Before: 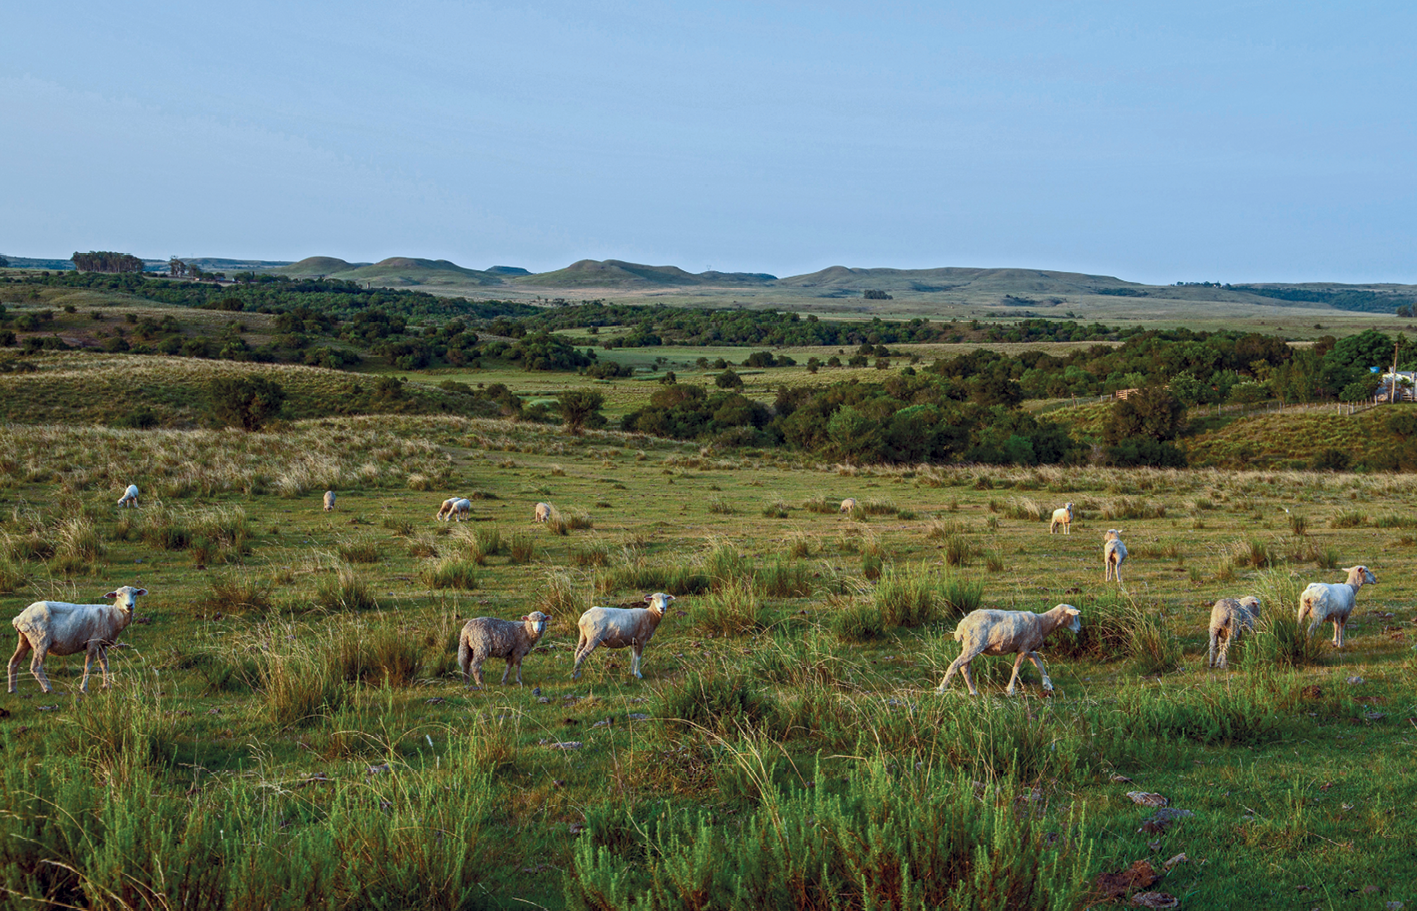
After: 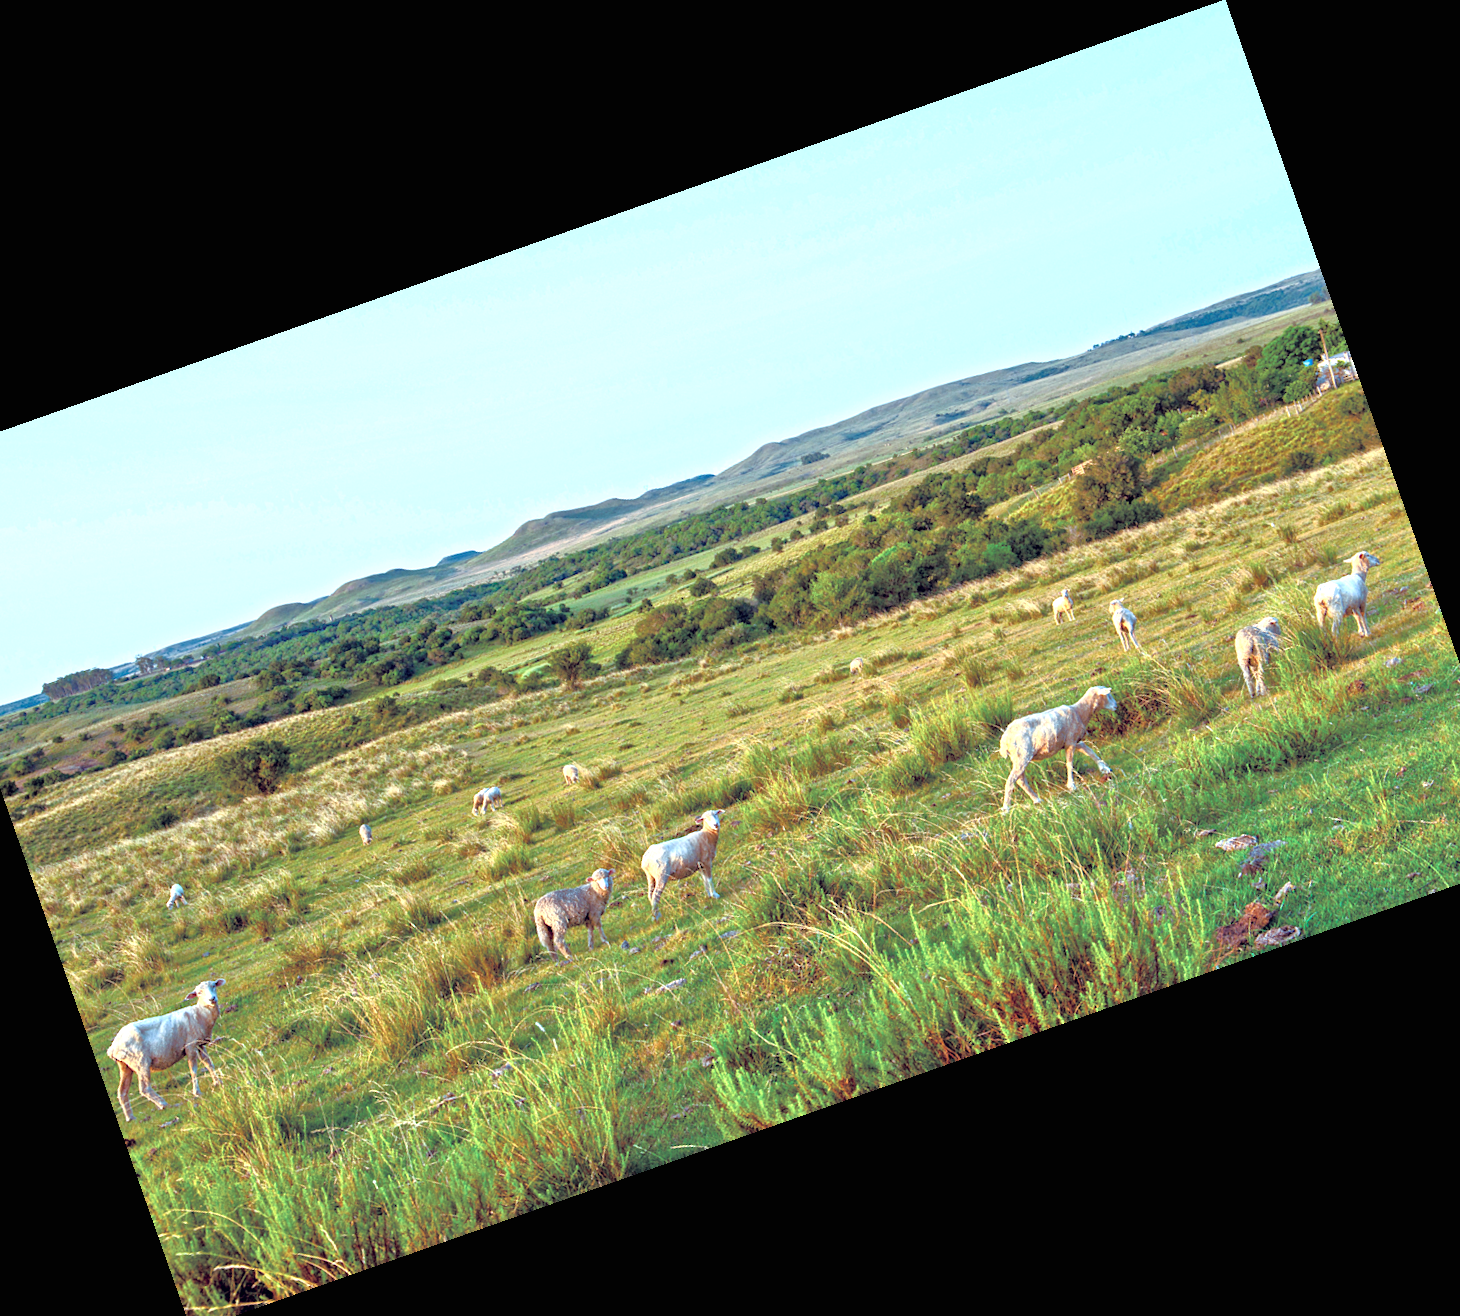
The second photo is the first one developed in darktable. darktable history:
exposure: black level correction 0, exposure 1.1 EV, compensate exposure bias true, compensate highlight preservation false
crop and rotate: angle 19.43°, left 6.812%, right 4.125%, bottom 1.087%
tone equalizer: -7 EV 0.15 EV, -6 EV 0.6 EV, -5 EV 1.15 EV, -4 EV 1.33 EV, -3 EV 1.15 EV, -2 EV 0.6 EV, -1 EV 0.15 EV, mask exposure compensation -0.5 EV
